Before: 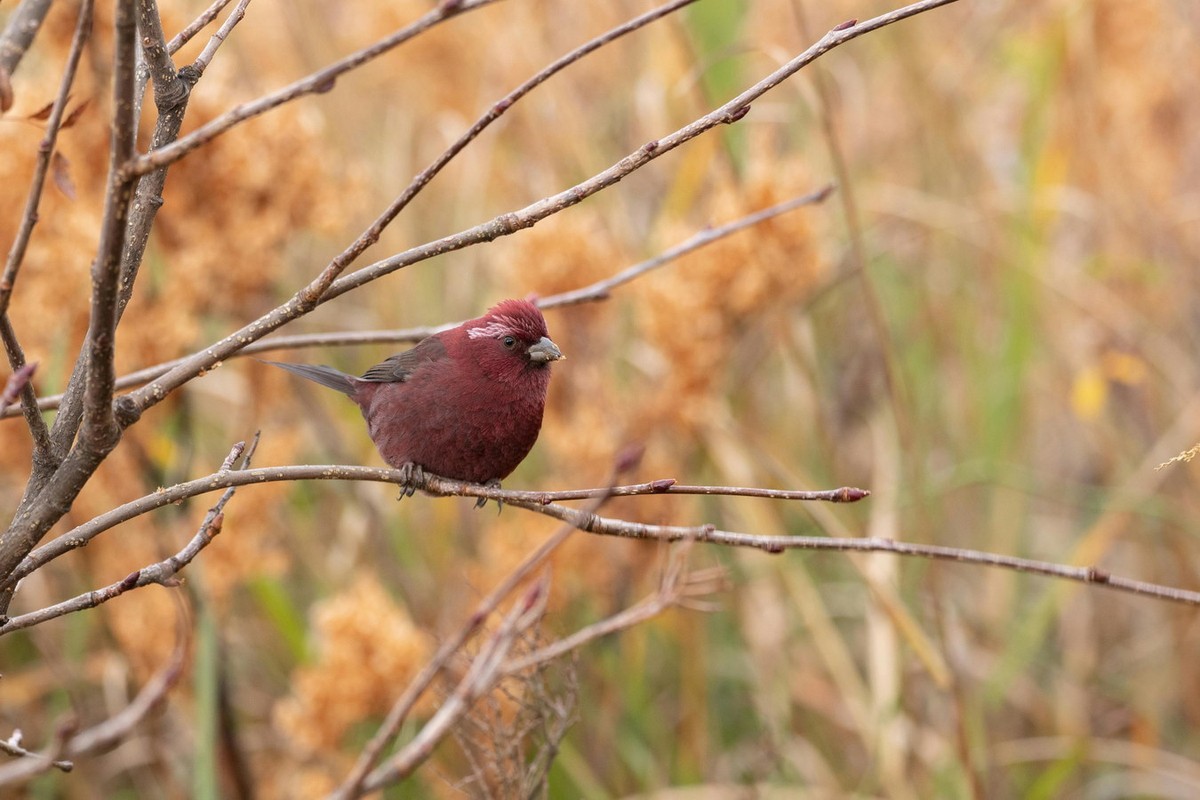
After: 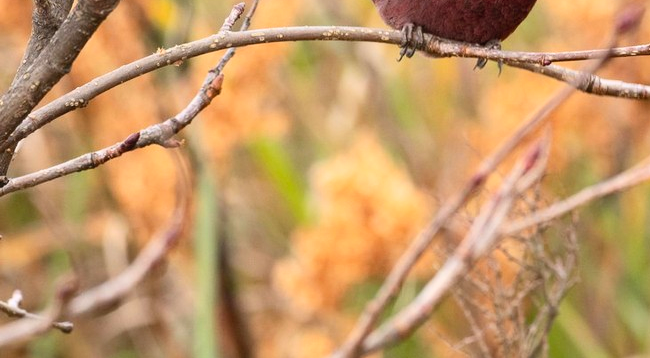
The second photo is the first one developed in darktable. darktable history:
crop and rotate: top 54.953%, right 45.81%, bottom 0.19%
contrast brightness saturation: contrast 0.203, brightness 0.168, saturation 0.222
